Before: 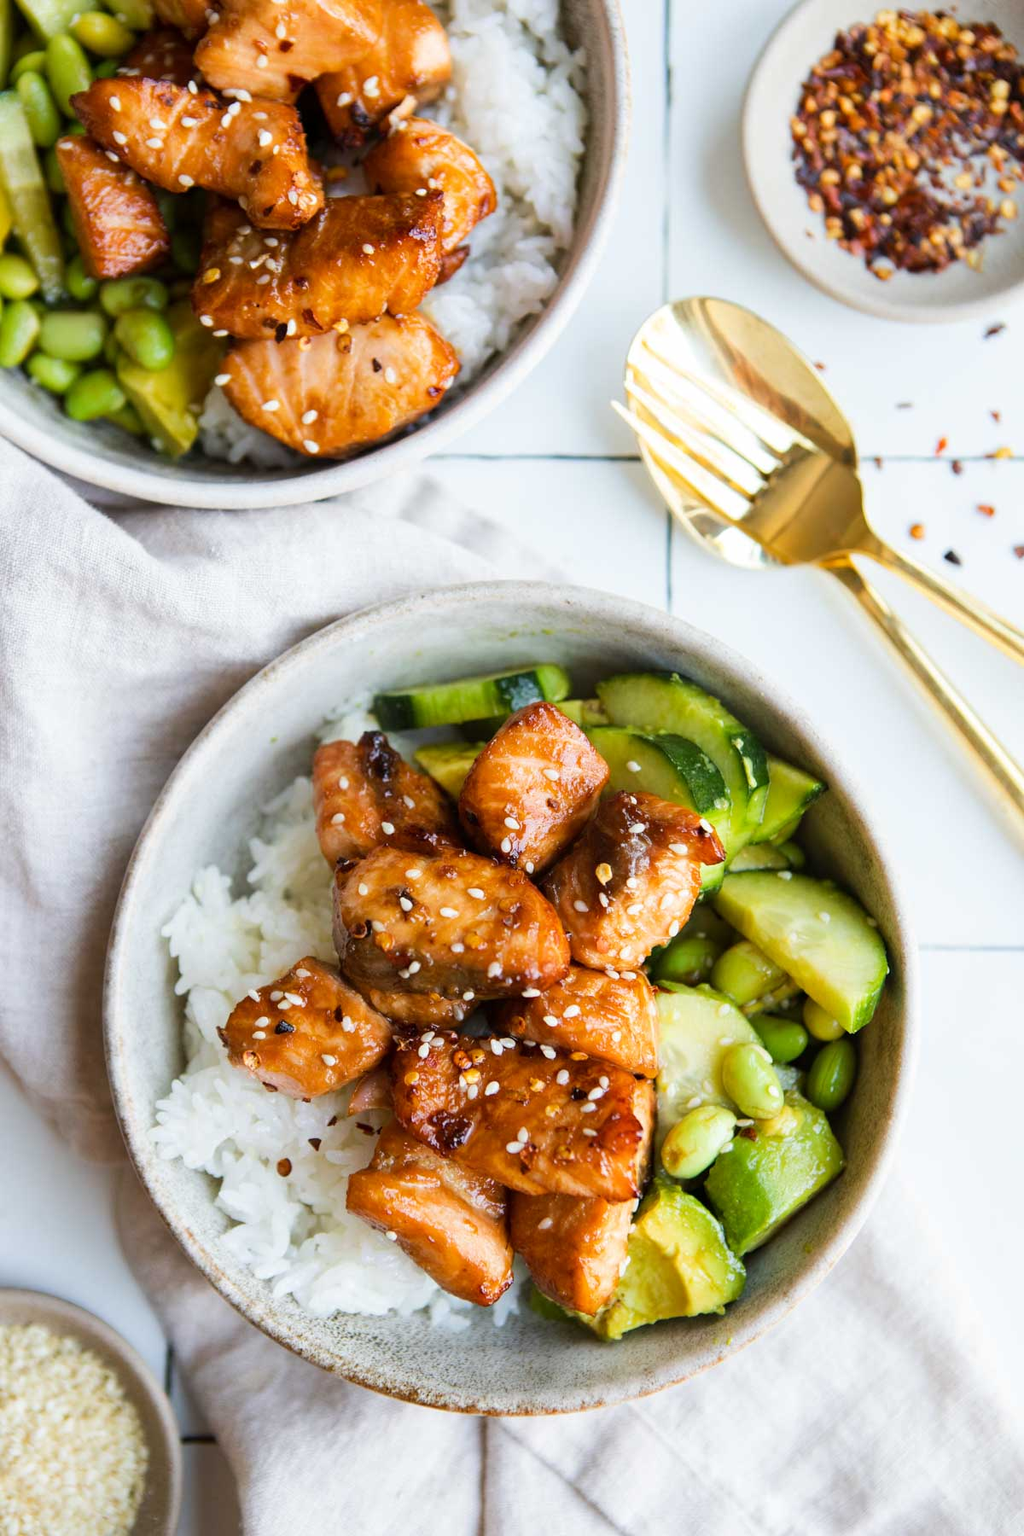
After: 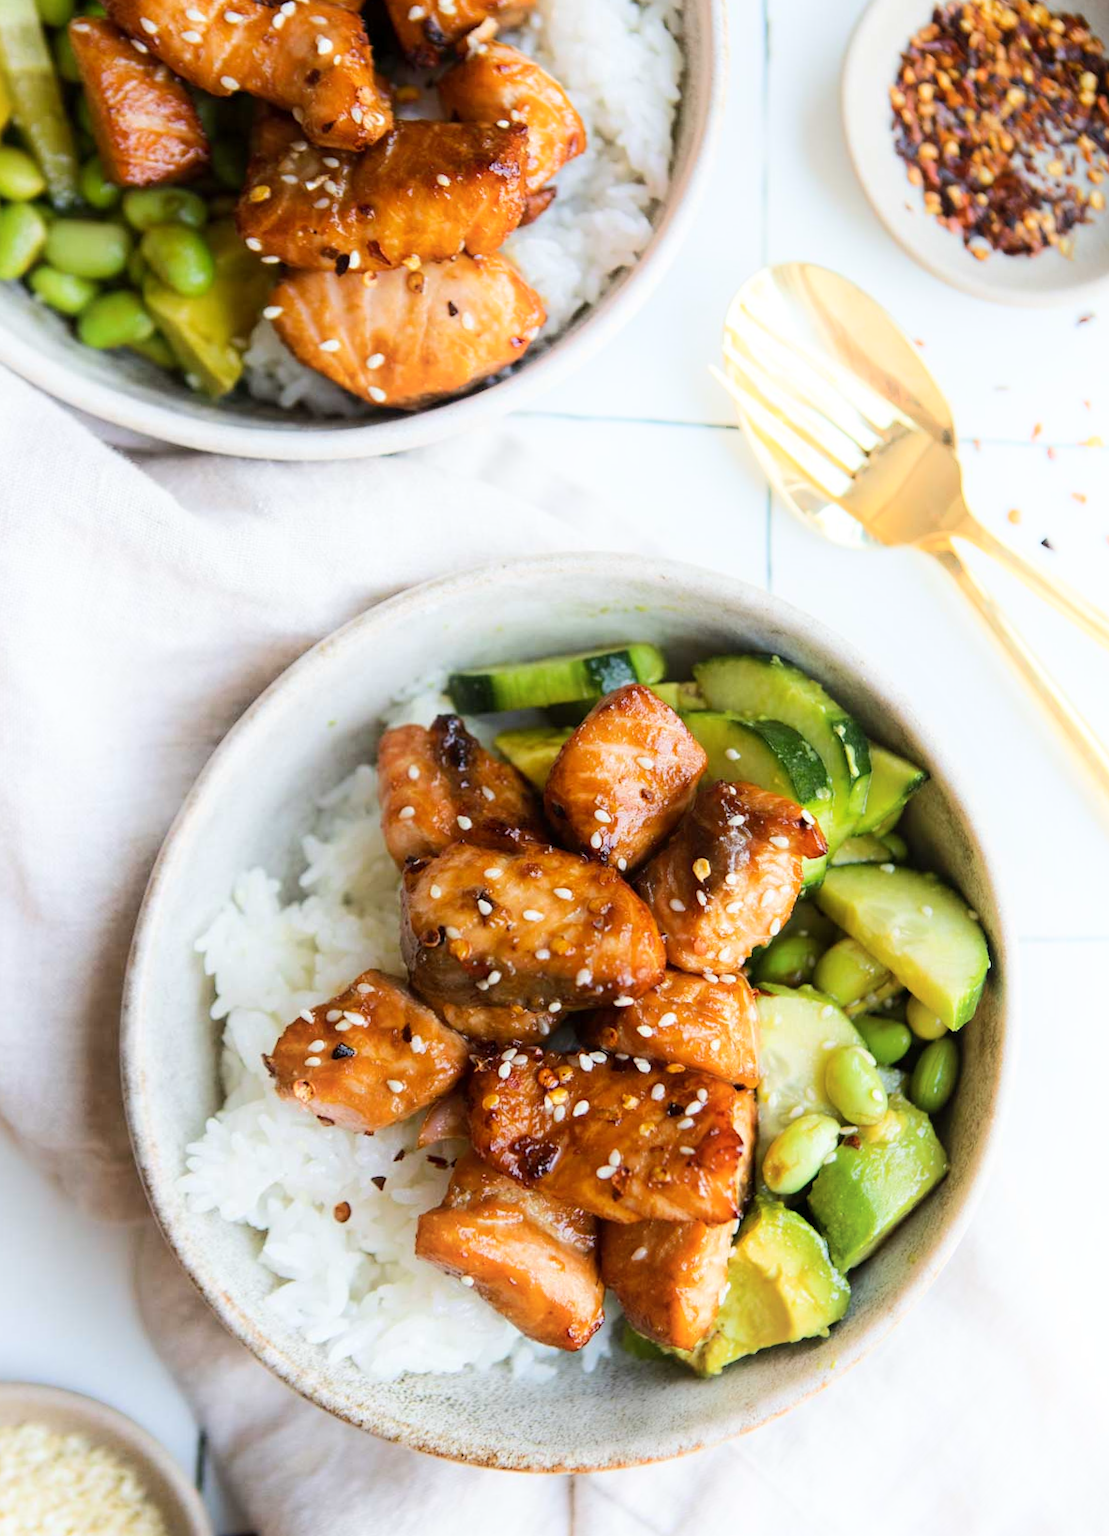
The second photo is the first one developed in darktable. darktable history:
shadows and highlights: highlights 70.7, soften with gaussian
rotate and perspective: rotation -0.013°, lens shift (vertical) -0.027, lens shift (horizontal) 0.178, crop left 0.016, crop right 0.989, crop top 0.082, crop bottom 0.918
